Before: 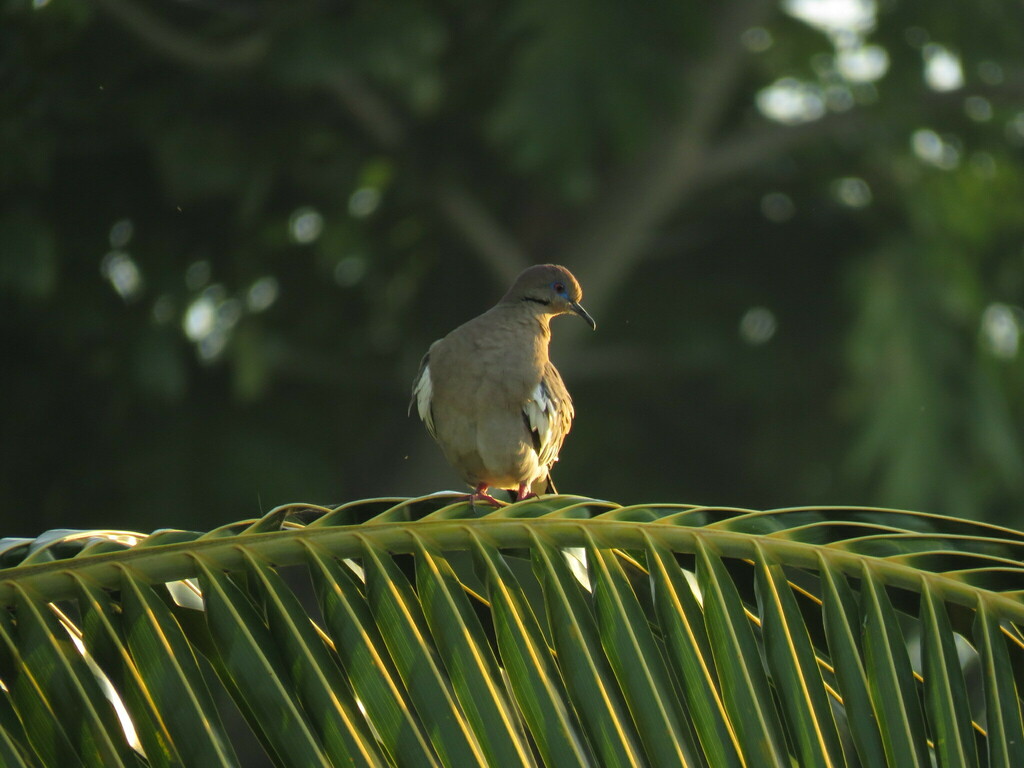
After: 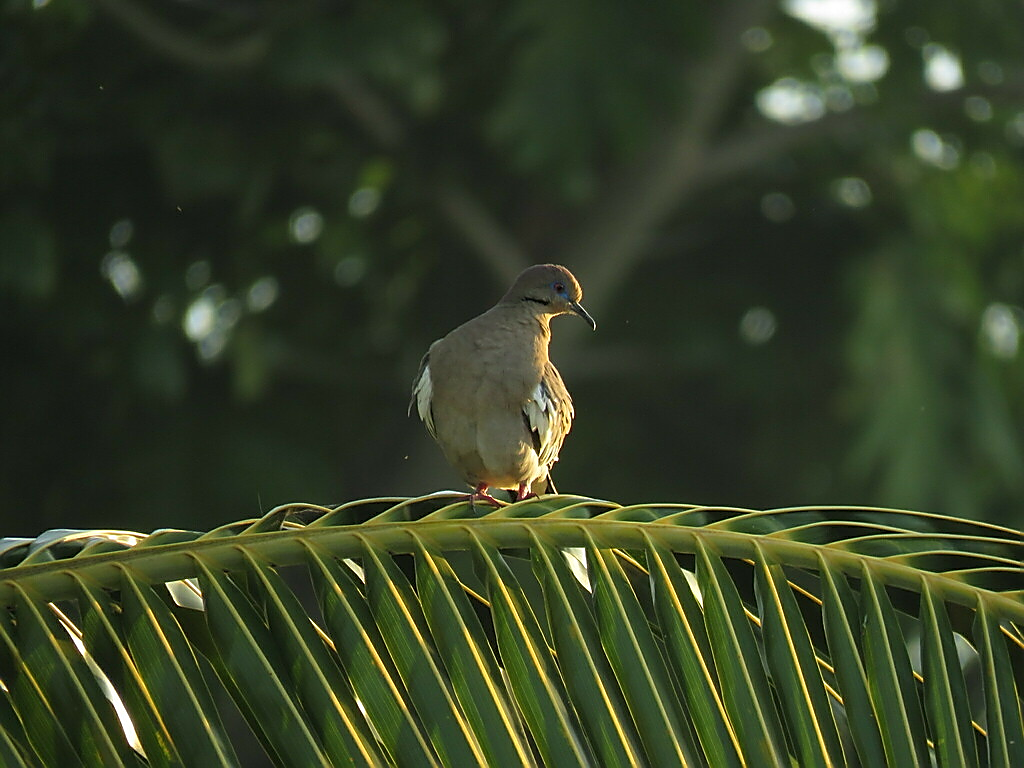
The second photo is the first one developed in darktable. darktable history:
sharpen: radius 1.371, amount 1.268, threshold 0.793
